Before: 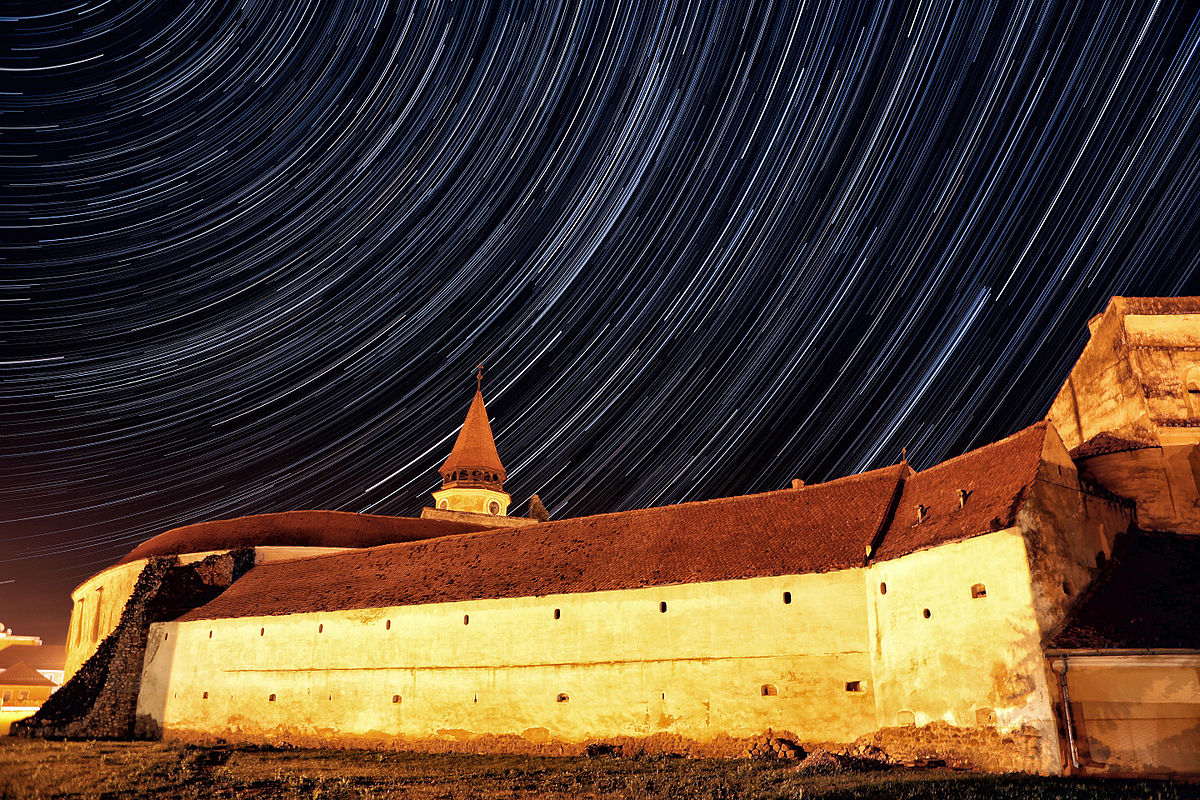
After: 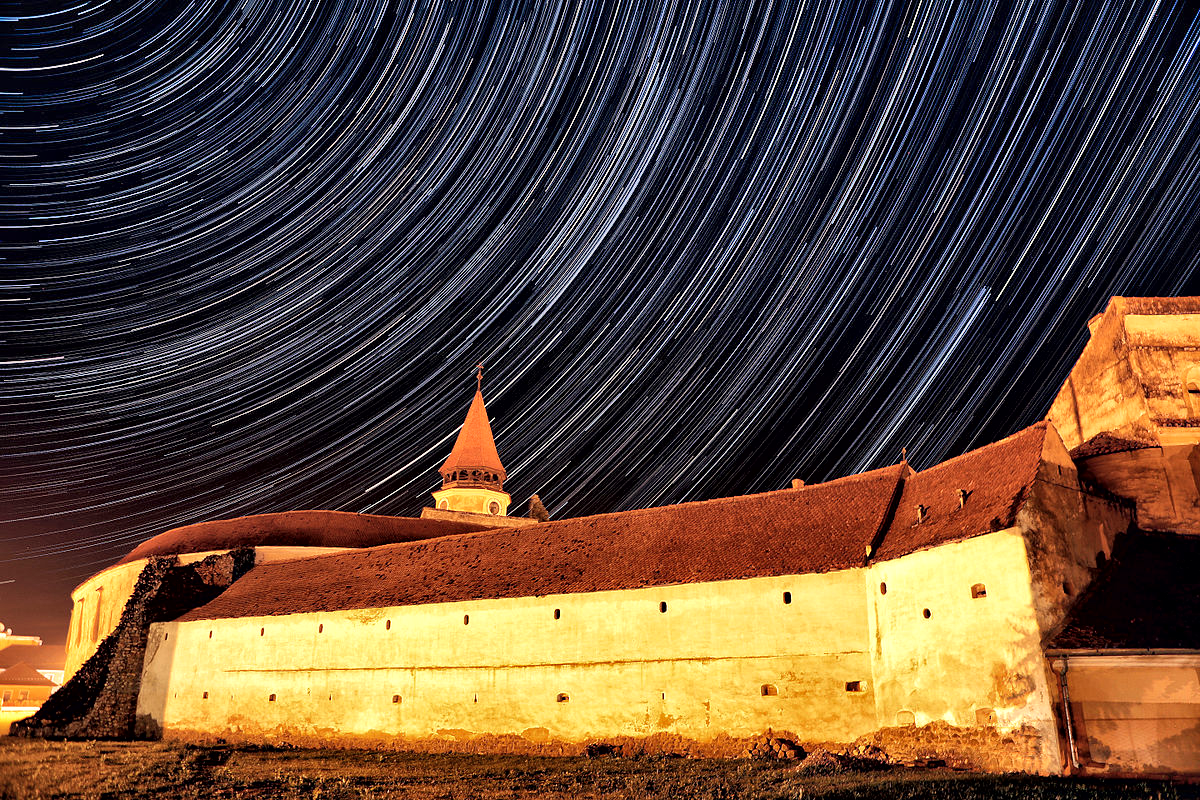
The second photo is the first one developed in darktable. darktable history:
local contrast: mode bilateral grid, contrast 25, coarseness 60, detail 151%, midtone range 0.2
base curve: exposure shift 0, preserve colors none
shadows and highlights: shadows 49, highlights -41, soften with gaussian
white balance: red 1.045, blue 0.932
